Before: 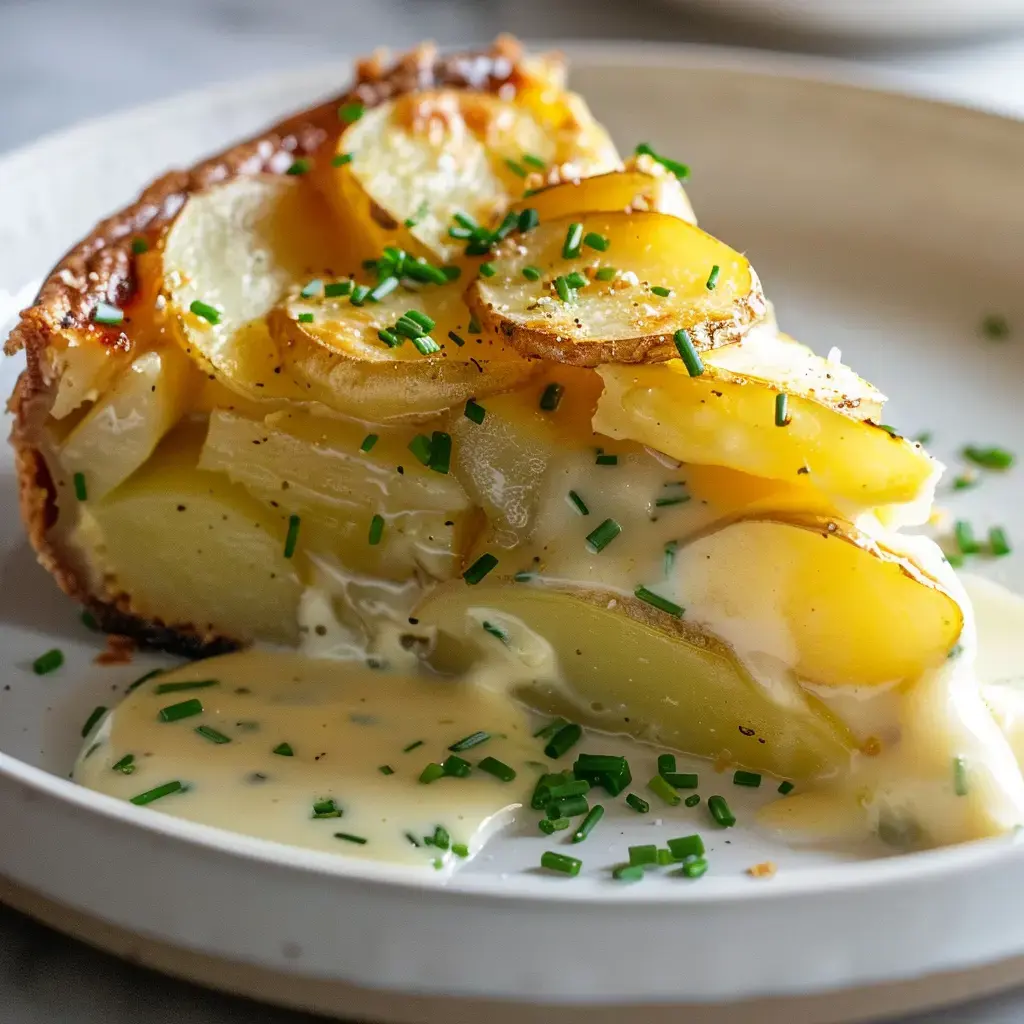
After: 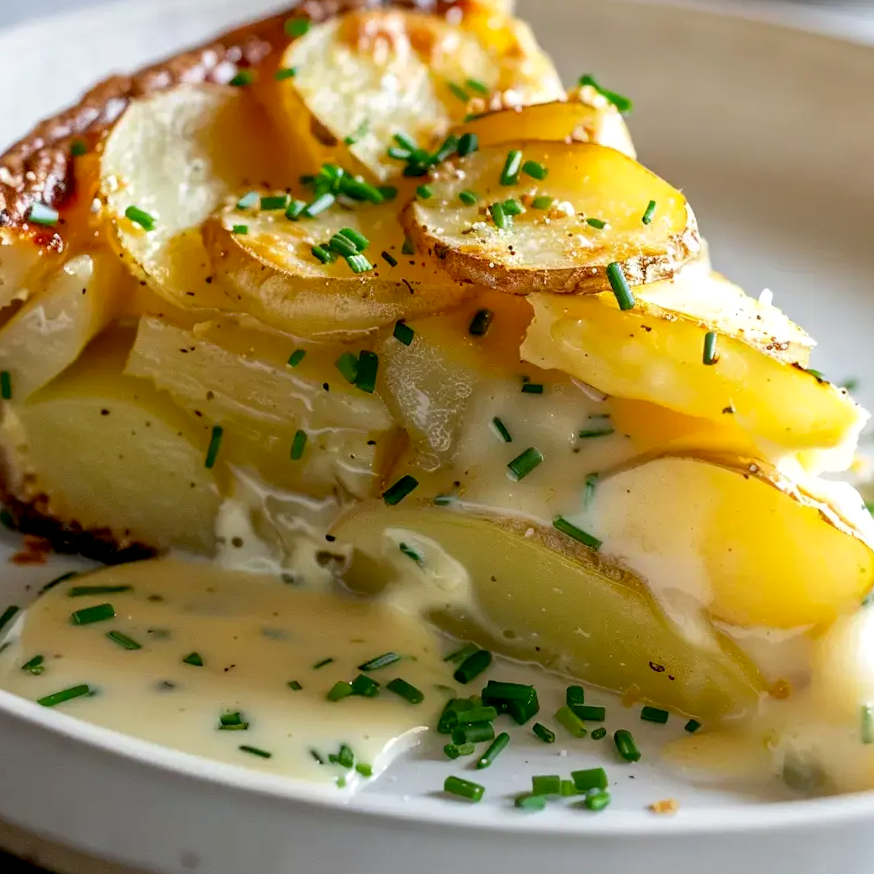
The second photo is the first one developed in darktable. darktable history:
crop and rotate: angle -3.27°, left 5.211%, top 5.211%, right 4.607%, bottom 4.607%
exposure: black level correction 0.007, exposure 0.093 EV, compensate highlight preservation false
